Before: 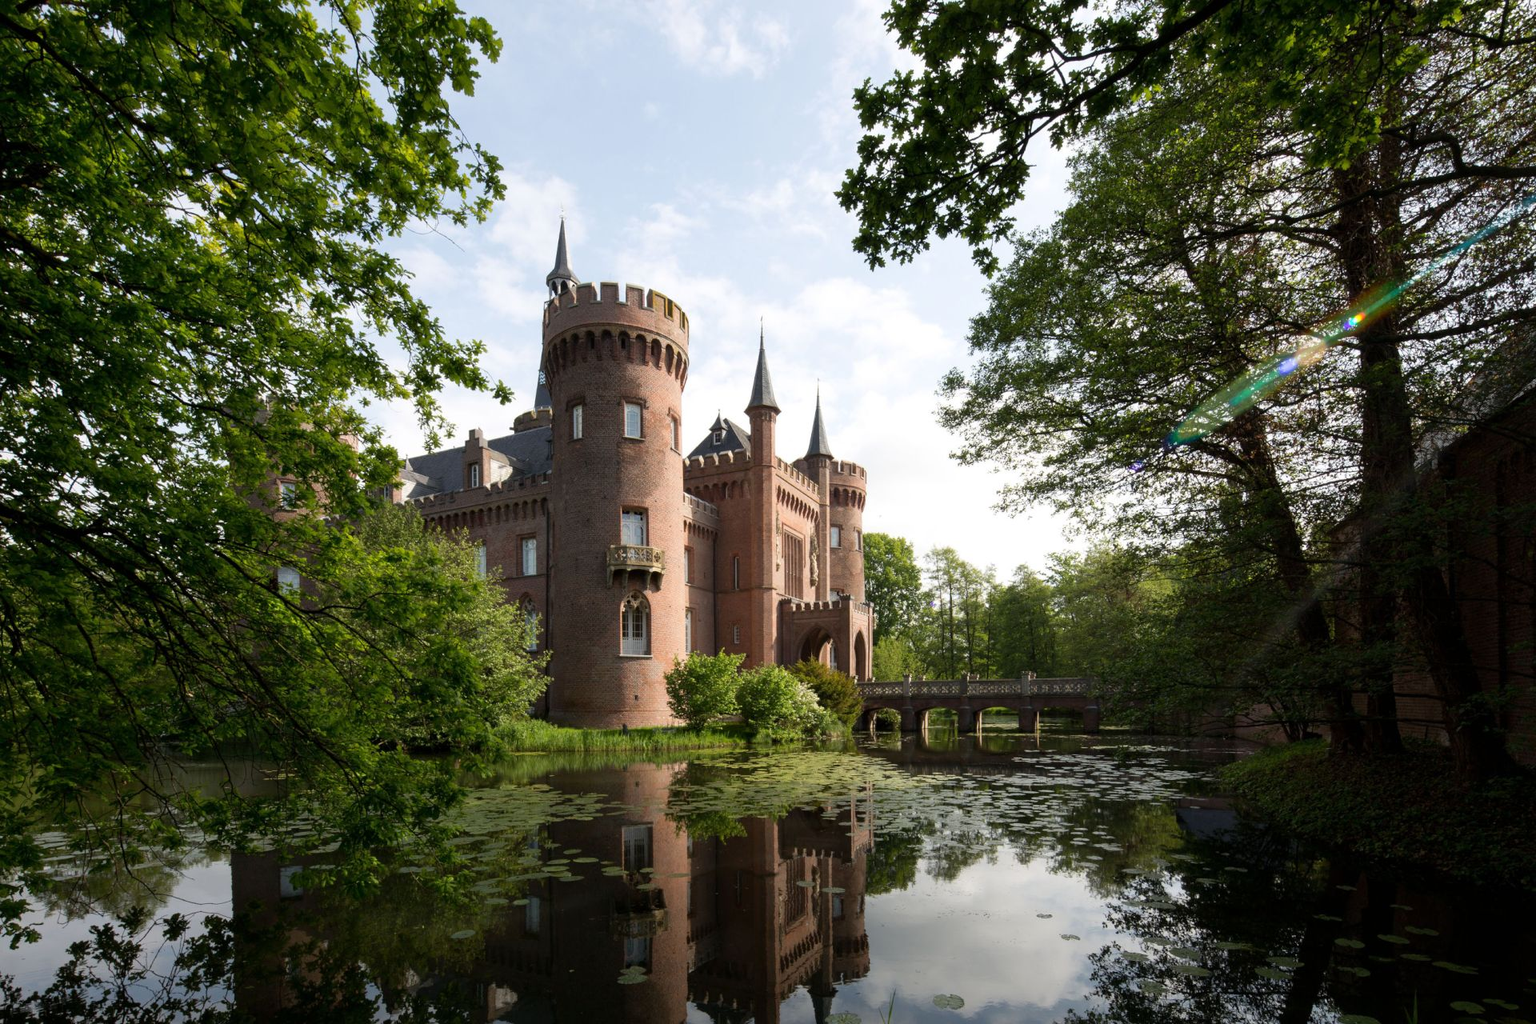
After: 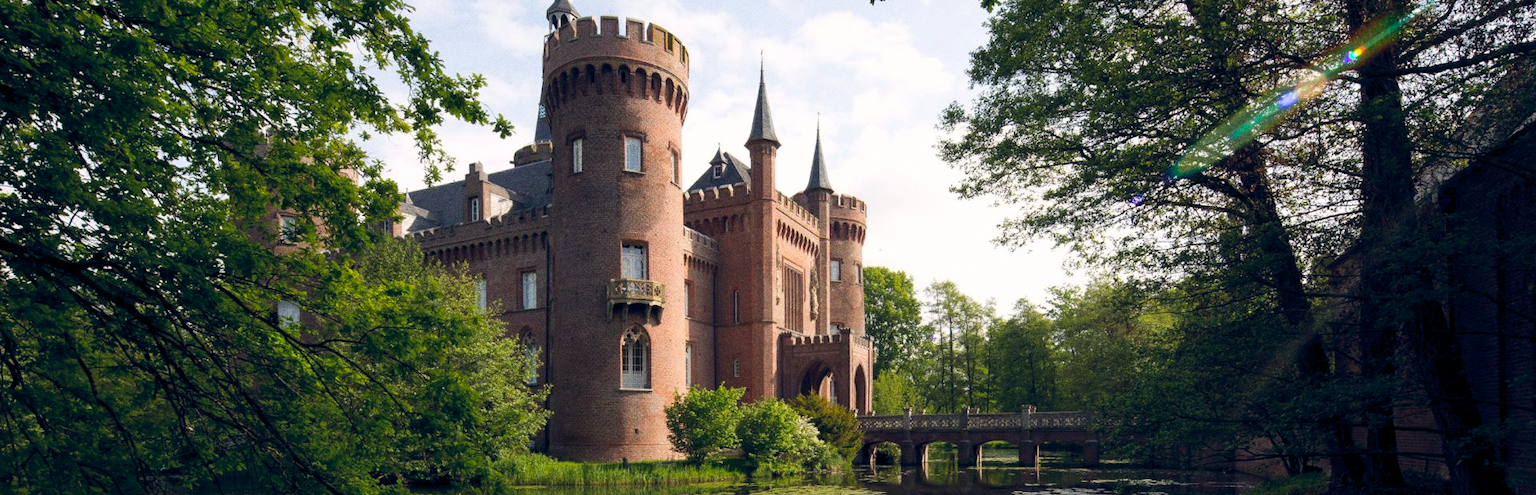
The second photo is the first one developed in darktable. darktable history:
color balance rgb: shadows lift › hue 87.51°, highlights gain › chroma 0.68%, highlights gain › hue 55.1°, global offset › chroma 0.13%, global offset › hue 253.66°, linear chroma grading › global chroma 0.5%, perceptual saturation grading › global saturation 16.38%
grain: coarseness 9.61 ISO, strength 35.62%
crop and rotate: top 26.056%, bottom 25.543%
